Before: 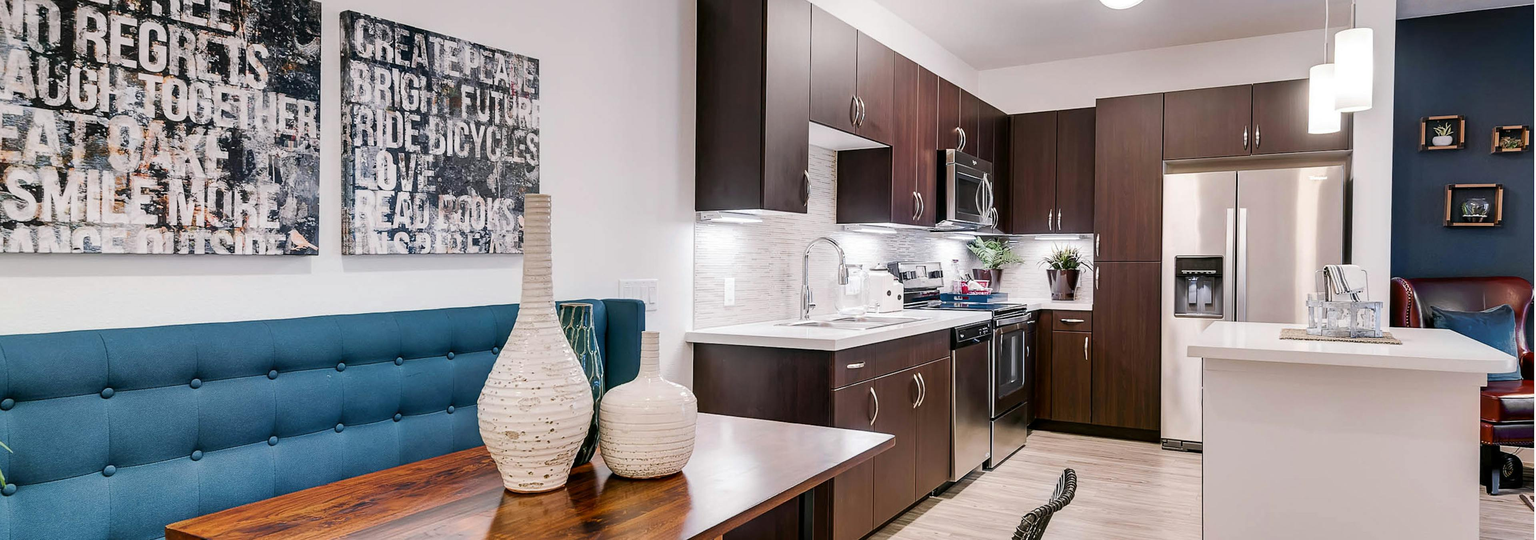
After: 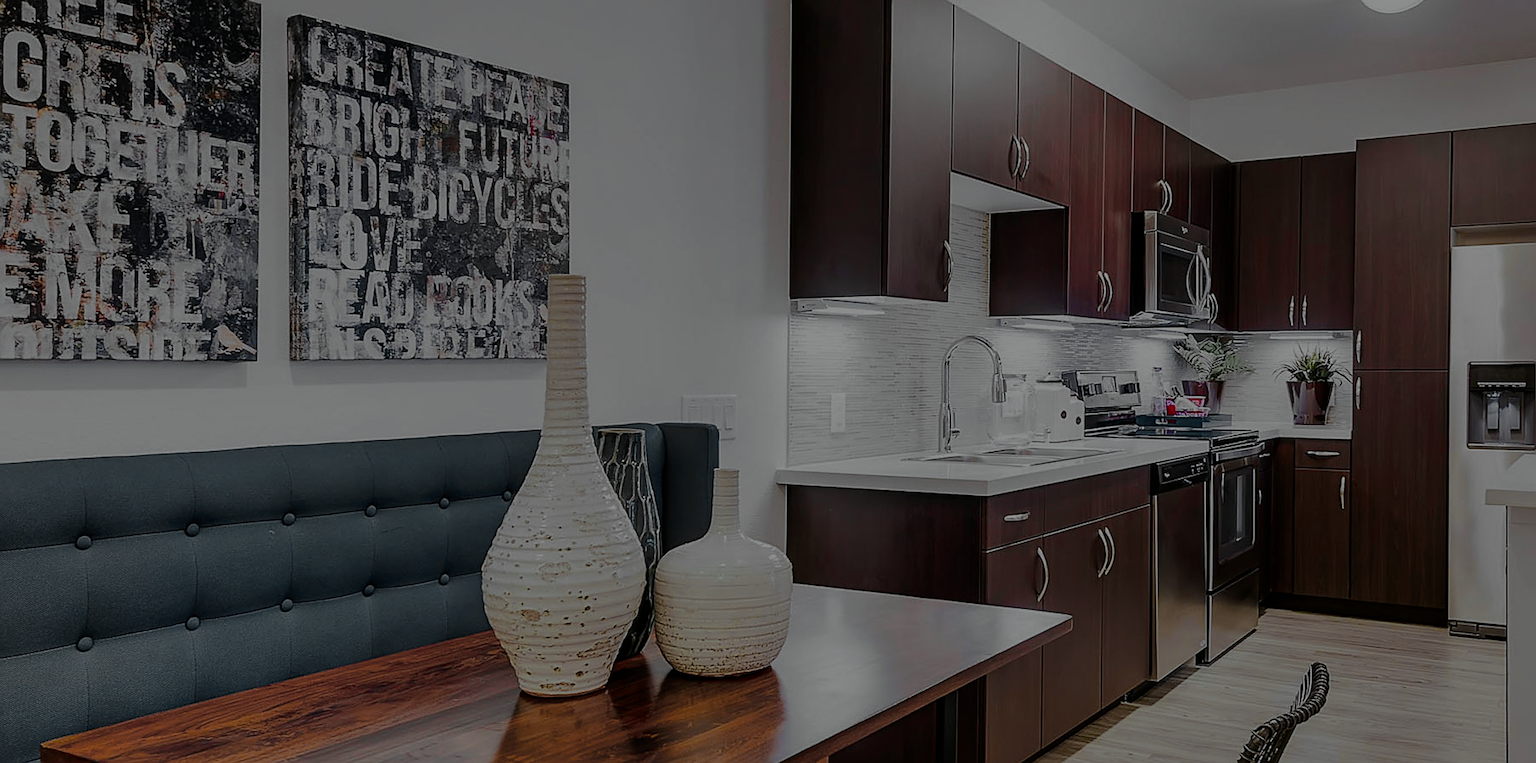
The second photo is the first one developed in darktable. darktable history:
crop and rotate: left 8.932%, right 20.325%
color correction: highlights b* -0.011, saturation 0.822
sharpen: on, module defaults
color balance rgb: highlights gain › chroma 4.036%, highlights gain › hue 203.09°, linear chroma grading › global chroma 14.458%, perceptual saturation grading › global saturation 19.405%
shadows and highlights: shadows 6.61, soften with gaussian
exposure: exposure -2.006 EV, compensate exposure bias true, compensate highlight preservation false
color zones: curves: ch0 [(0.257, 0.558) (0.75, 0.565)]; ch1 [(0.004, 0.857) (0.14, 0.416) (0.257, 0.695) (0.442, 0.032) (0.736, 0.266) (0.891, 0.741)]; ch2 [(0, 0.623) (0.112, 0.436) (0.271, 0.474) (0.516, 0.64) (0.743, 0.286)]
